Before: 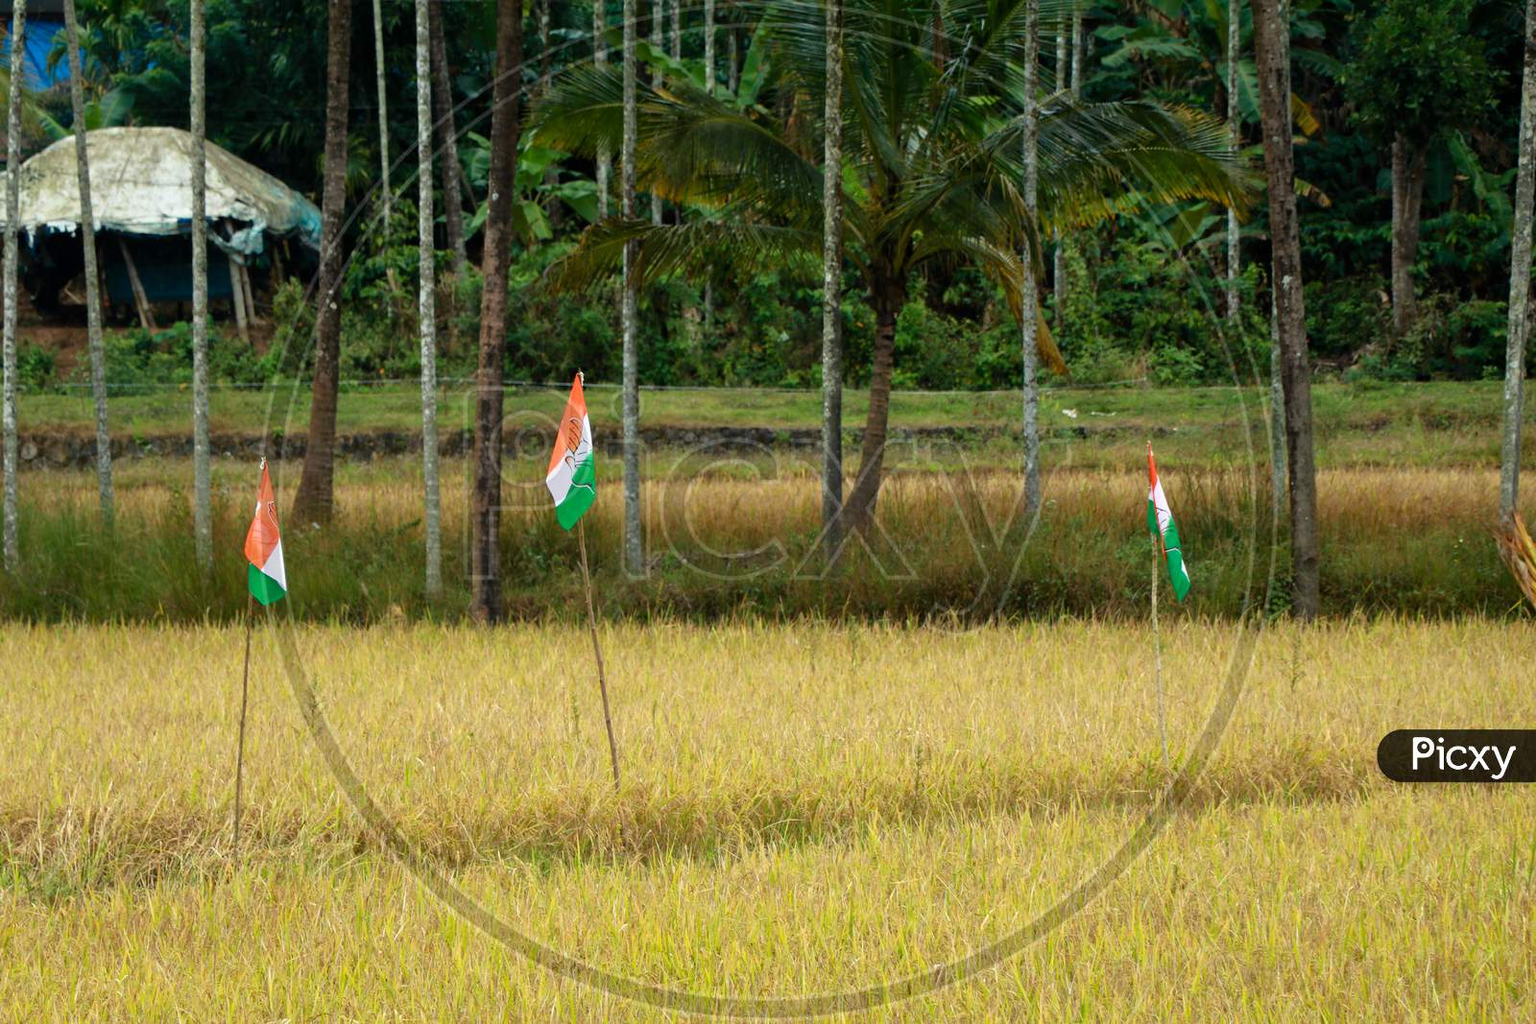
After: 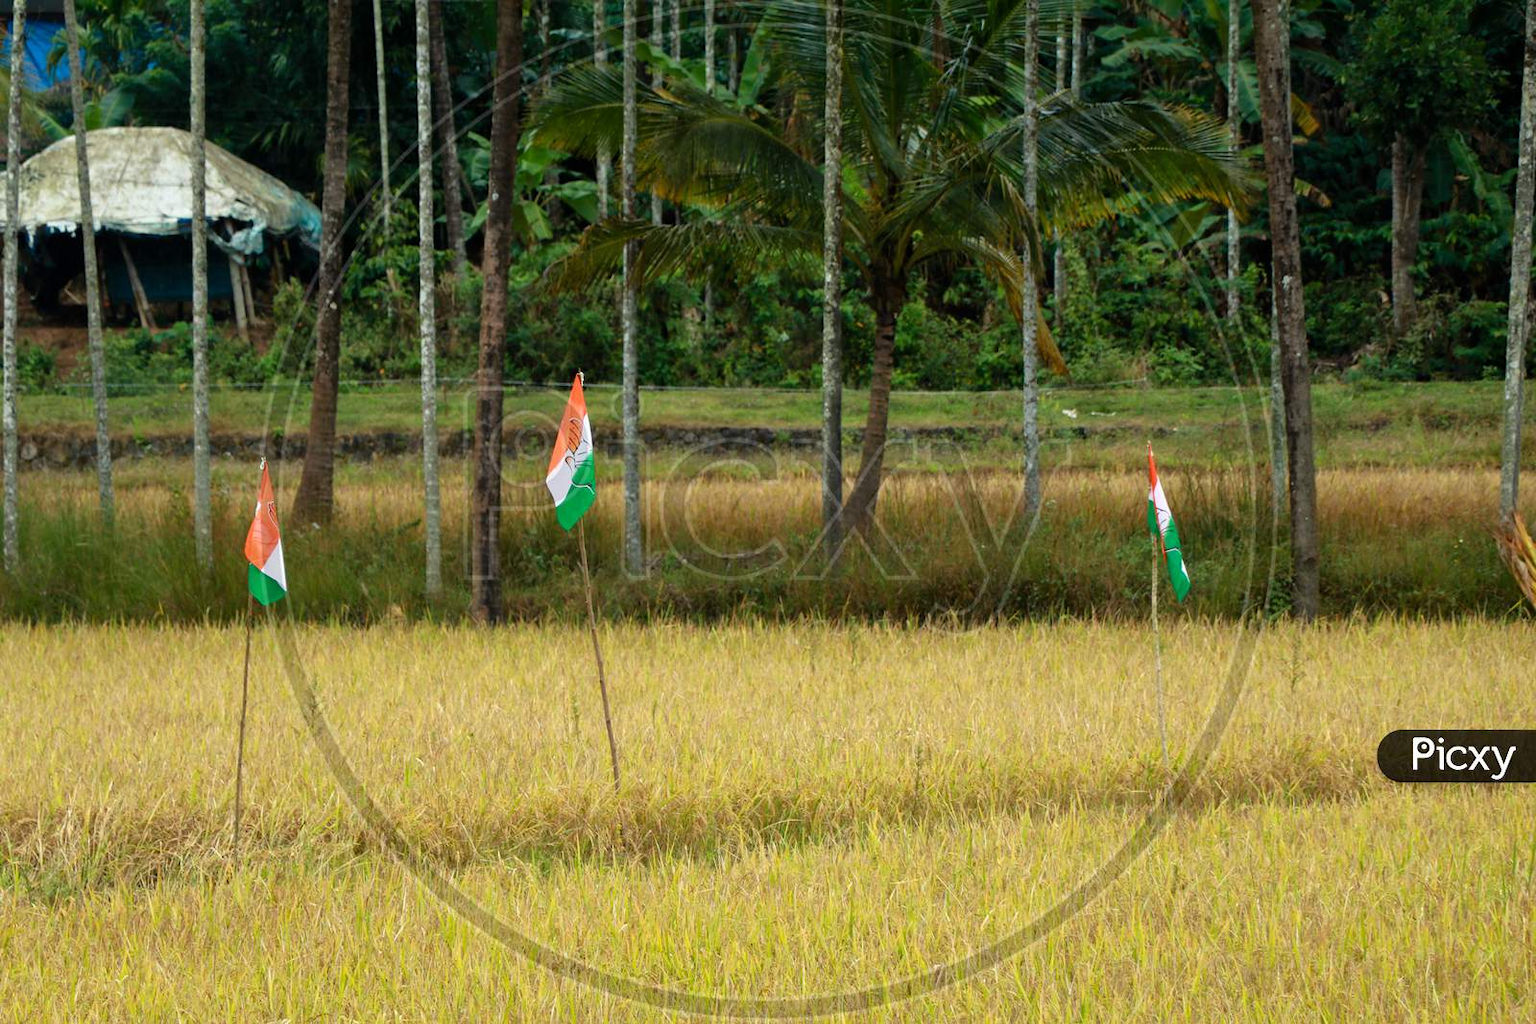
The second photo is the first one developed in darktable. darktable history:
tone equalizer: smoothing diameter 2.09%, edges refinement/feathering 18.83, mask exposure compensation -1.57 EV, filter diffusion 5
